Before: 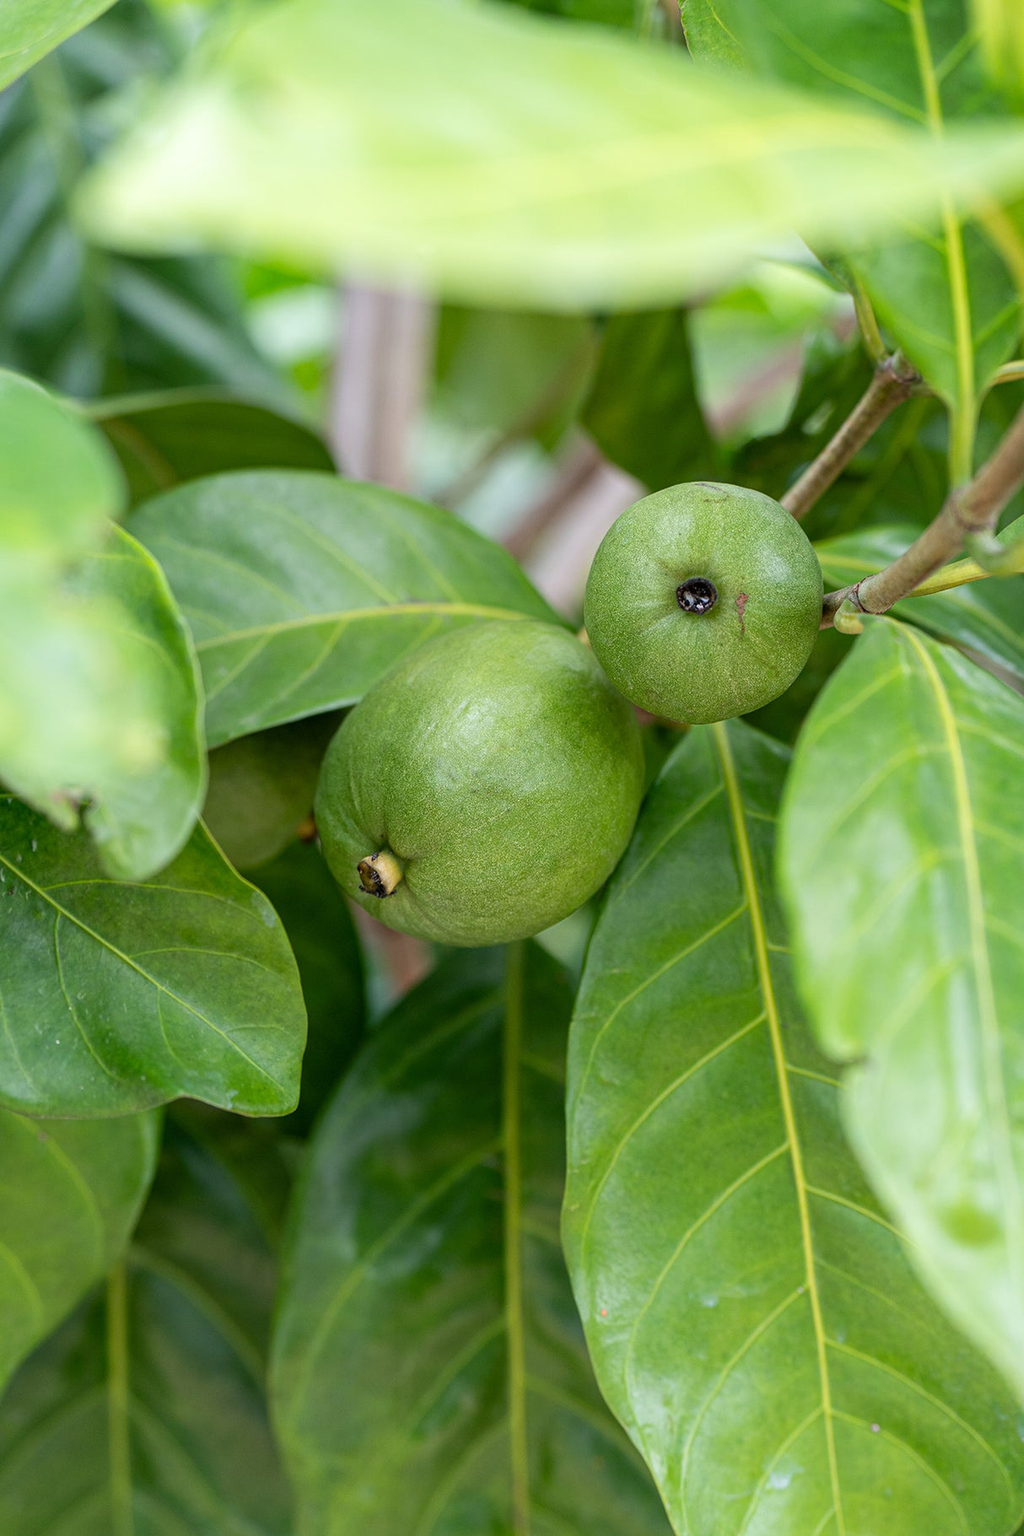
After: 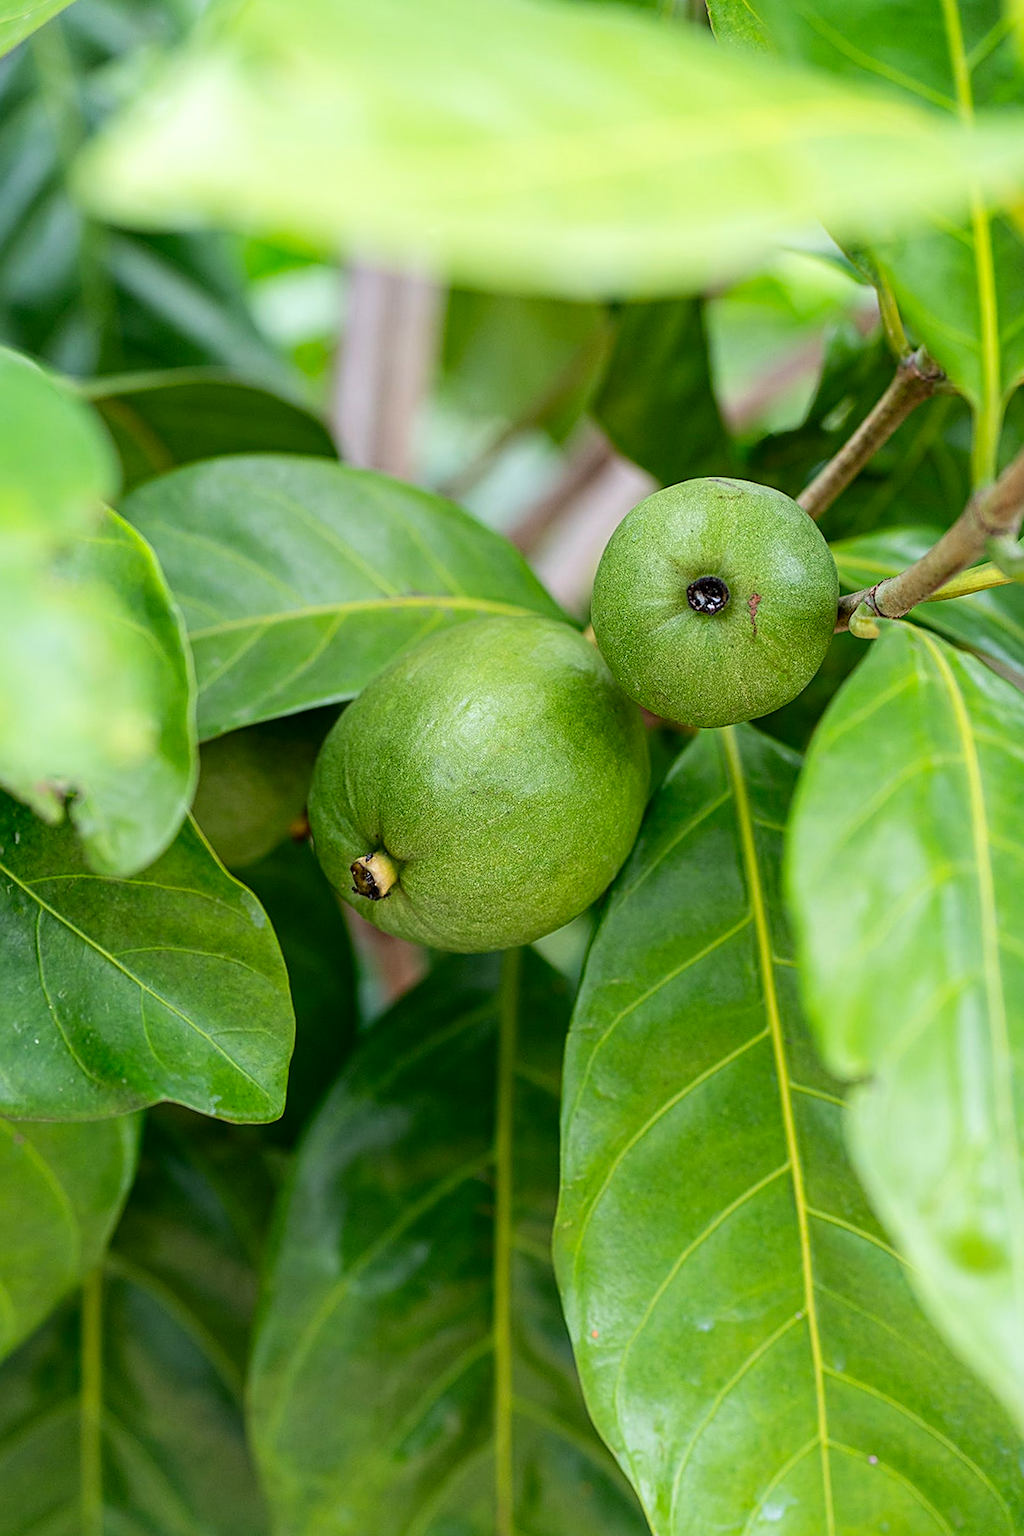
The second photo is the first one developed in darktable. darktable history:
contrast brightness saturation: contrast 0.084, saturation 0.202
sharpen: on, module defaults
crop and rotate: angle -1.31°
tone curve: curves: ch0 [(0, 0) (0.08, 0.056) (0.4, 0.4) (0.6, 0.612) (0.92, 0.924) (1, 1)], color space Lab, independent channels, preserve colors none
